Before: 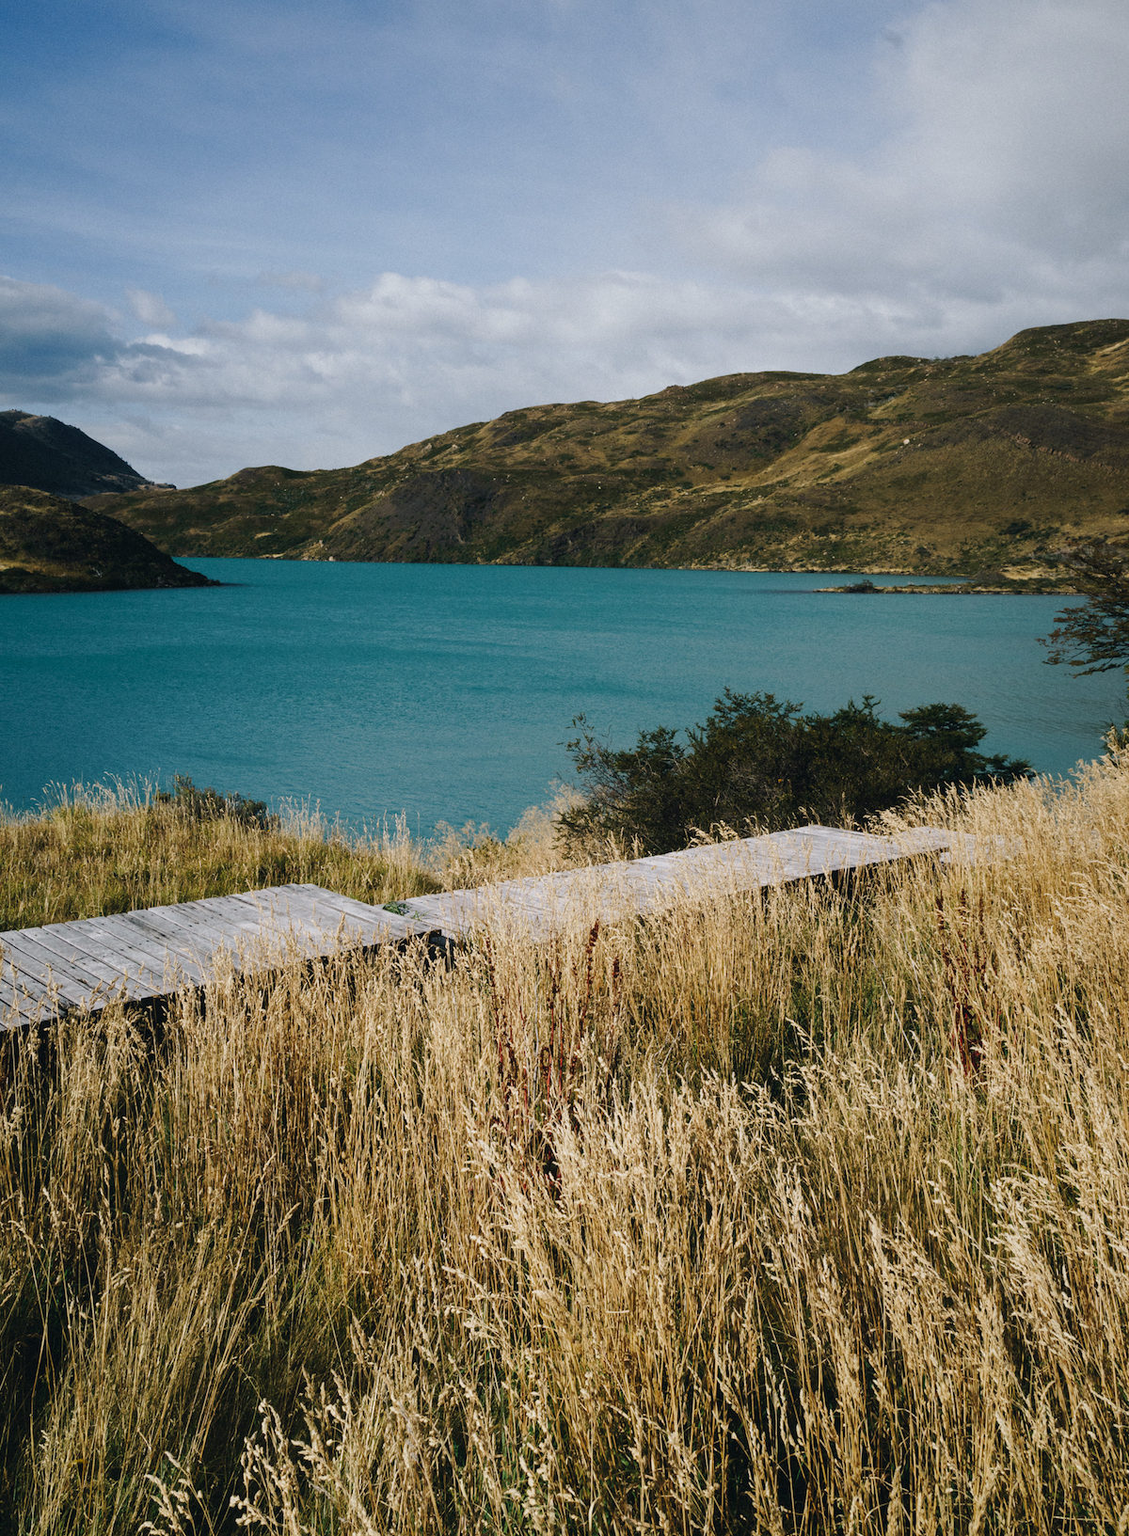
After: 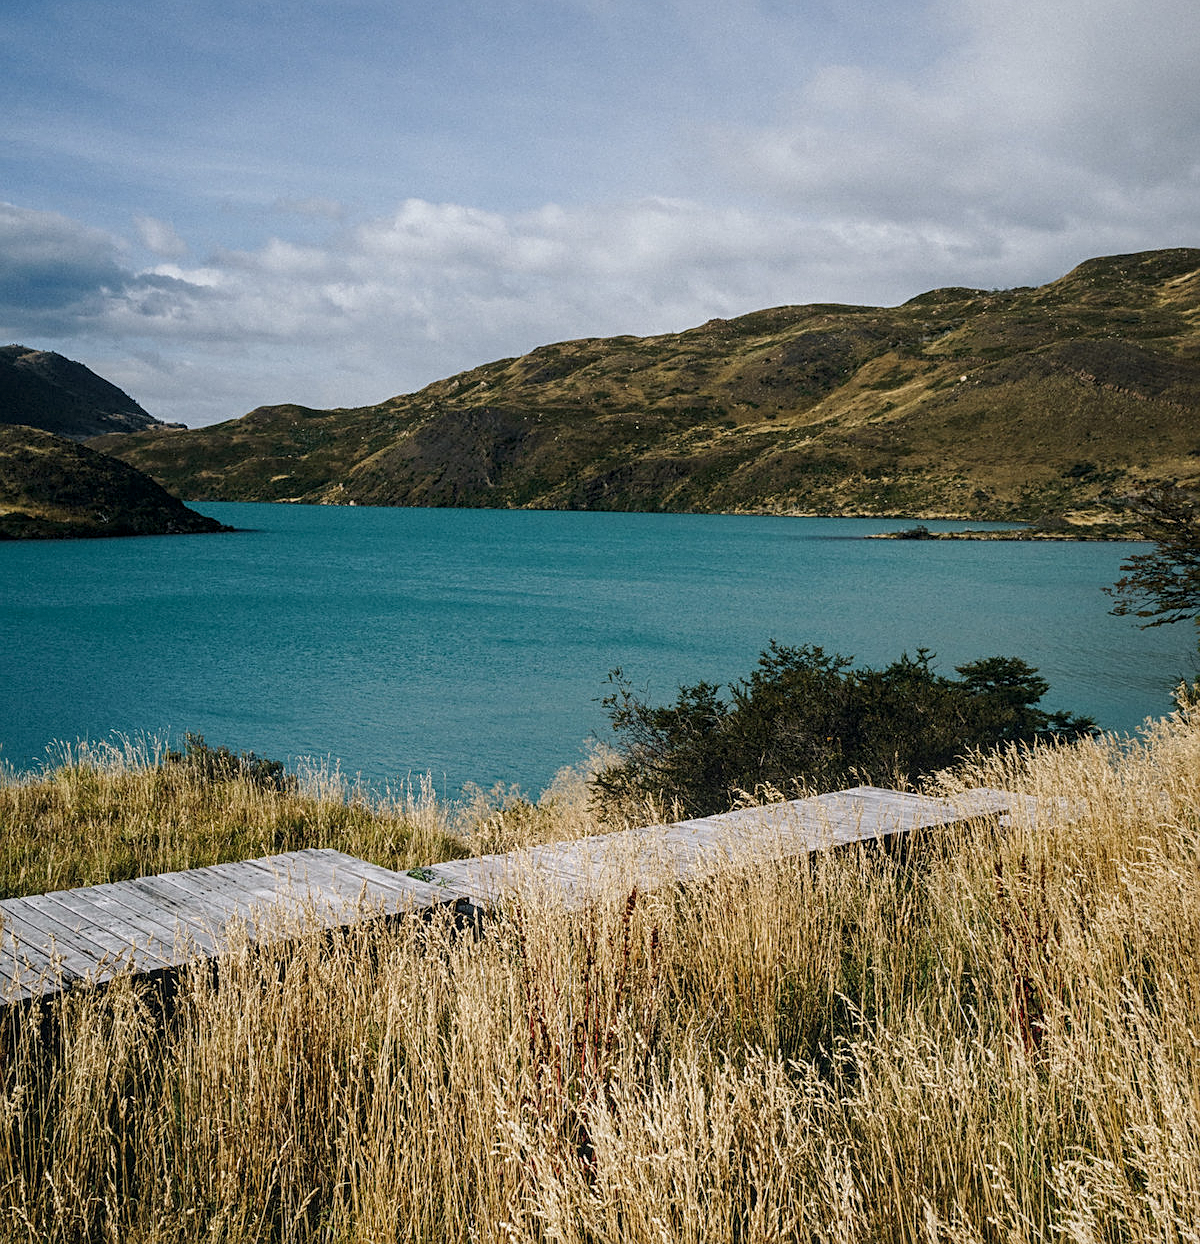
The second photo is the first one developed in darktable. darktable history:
local contrast: on, module defaults
sharpen: on, module defaults
crop: top 5.589%, bottom 18.186%
